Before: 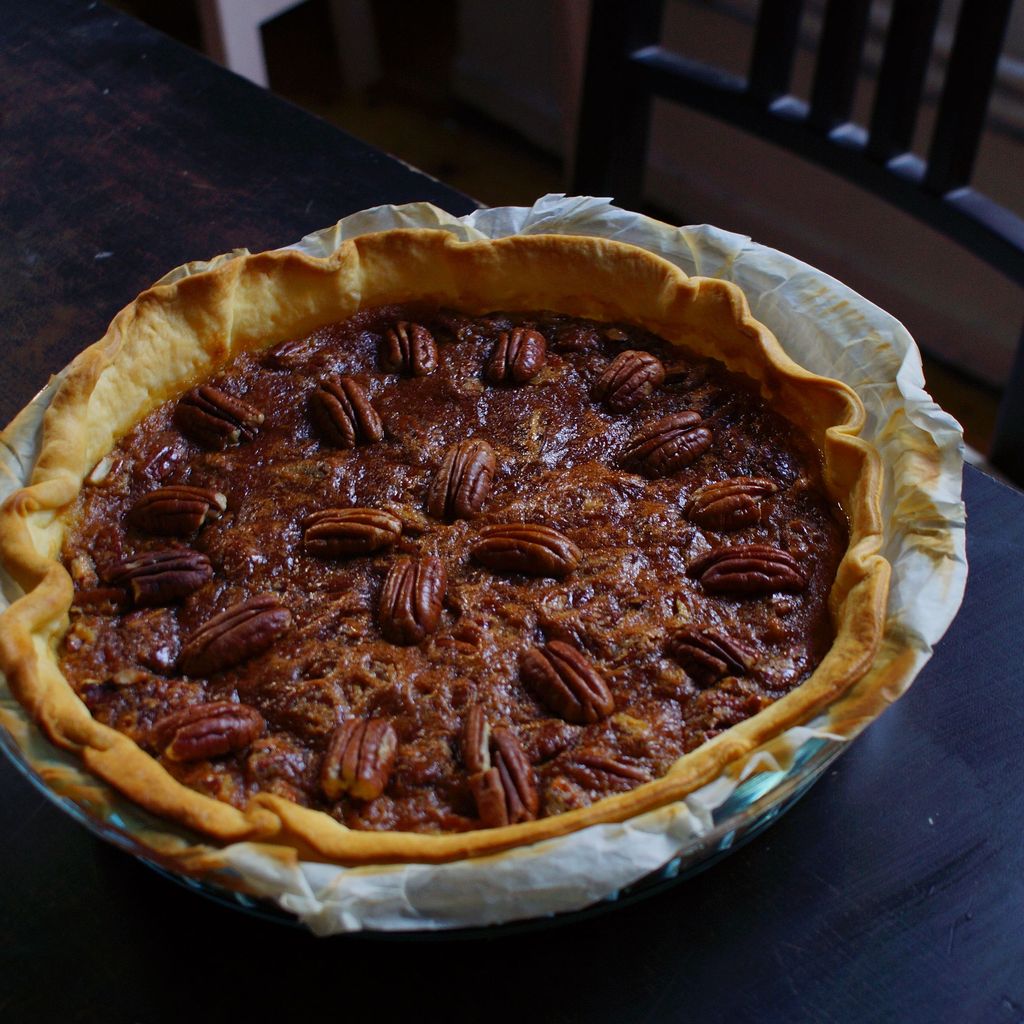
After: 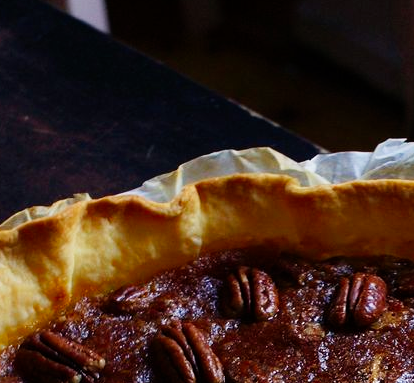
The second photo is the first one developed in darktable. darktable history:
crop: left 15.532%, top 5.437%, right 44.013%, bottom 57.094%
tone curve: curves: ch0 [(0, 0) (0.004, 0.001) (0.02, 0.008) (0.218, 0.218) (0.664, 0.774) (0.832, 0.914) (1, 1)], preserve colors none
